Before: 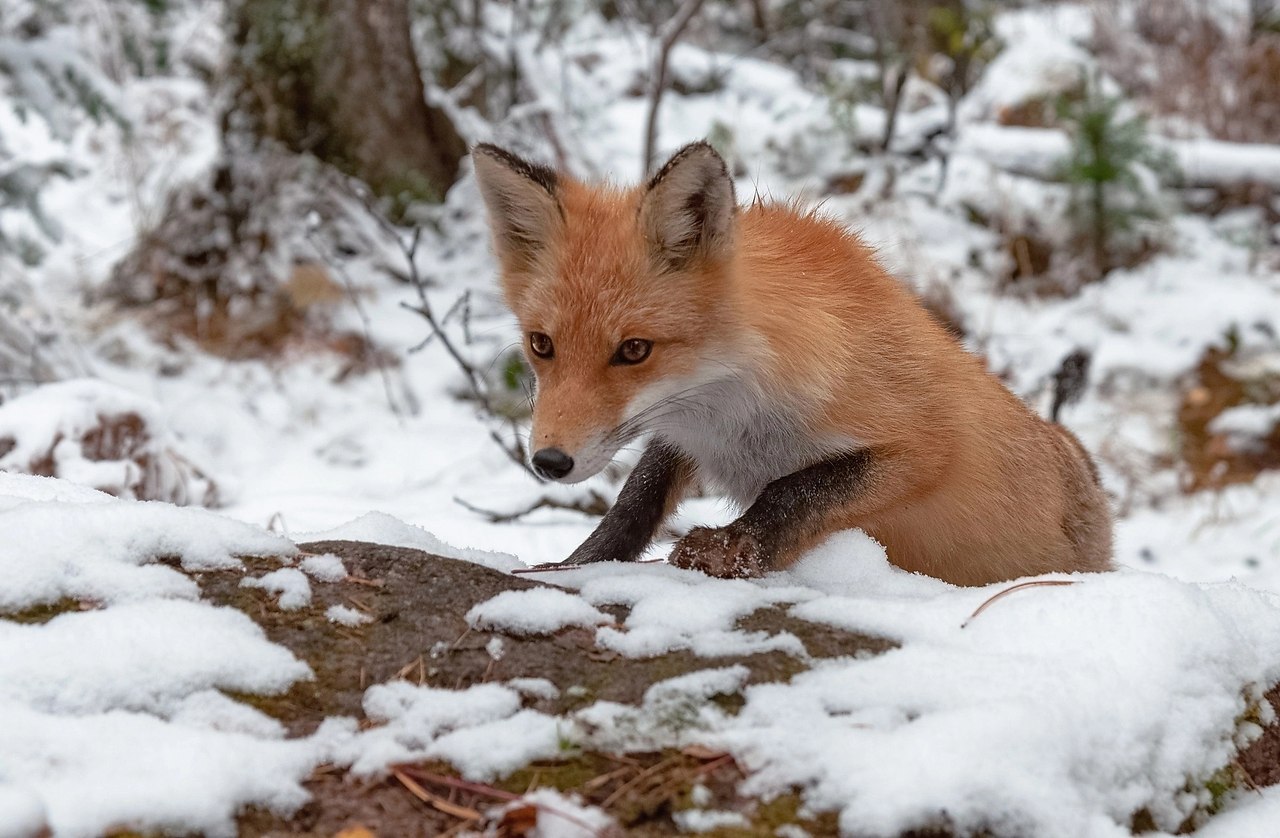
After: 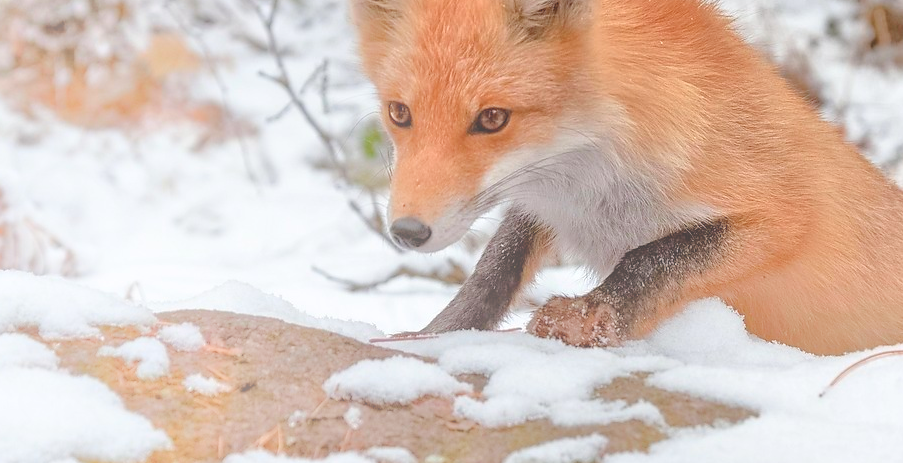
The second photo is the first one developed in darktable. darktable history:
crop: left 11.123%, top 27.61%, right 18.3%, bottom 17.034%
bloom: size 38%, threshold 95%, strength 30%
tone equalizer: -7 EV 0.15 EV, -6 EV 0.6 EV, -5 EV 1.15 EV, -4 EV 1.33 EV, -3 EV 1.15 EV, -2 EV 0.6 EV, -1 EV 0.15 EV, mask exposure compensation -0.5 EV
